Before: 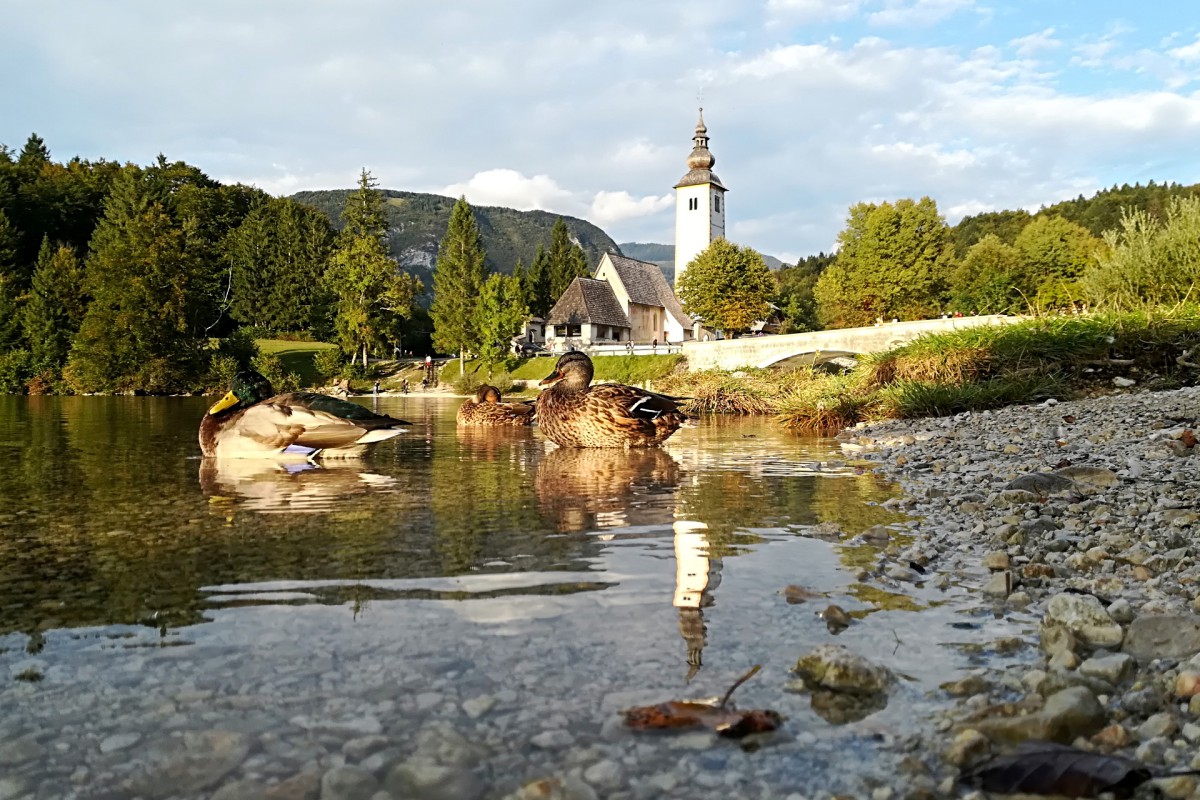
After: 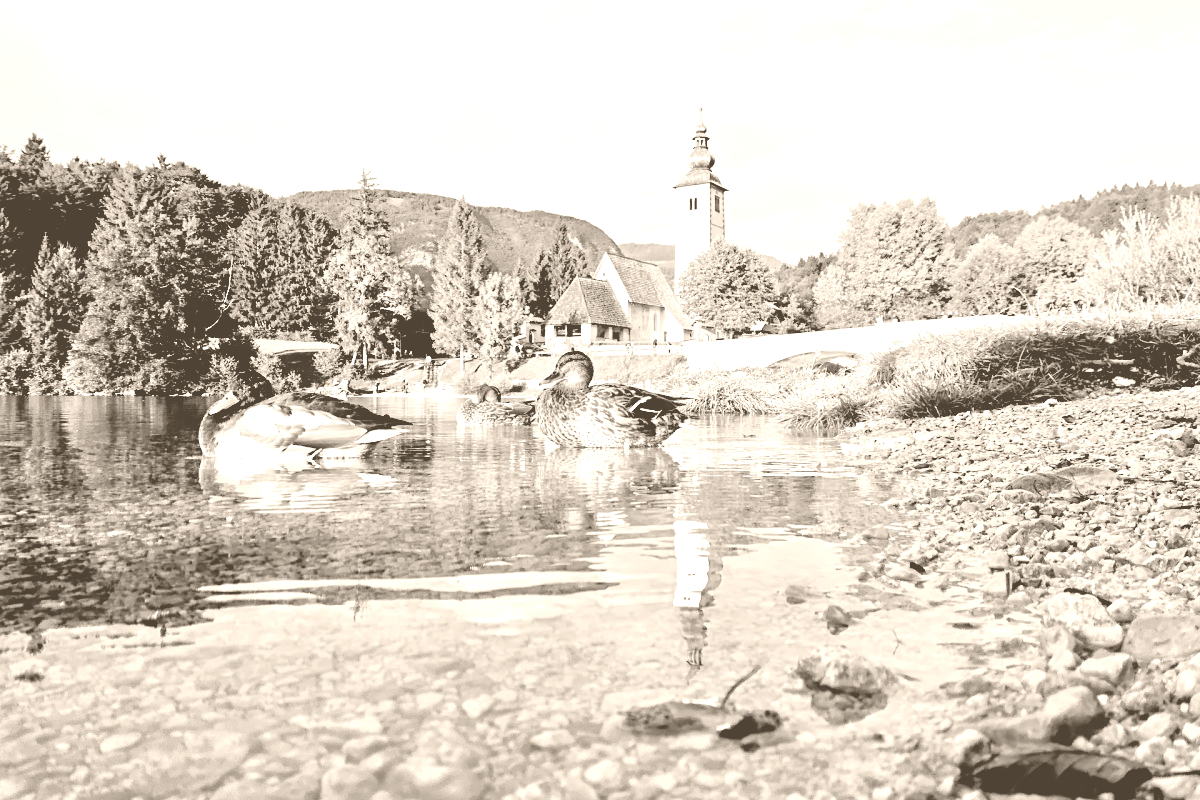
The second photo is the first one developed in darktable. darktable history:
colorize: hue 34.49°, saturation 35.33%, source mix 100%, version 1
filmic rgb: black relative exposure -4.14 EV, white relative exposure 5.1 EV, hardness 2.11, contrast 1.165
tone equalizer: -7 EV 0.15 EV, -6 EV 0.6 EV, -5 EV 1.15 EV, -4 EV 1.33 EV, -3 EV 1.15 EV, -2 EV 0.6 EV, -1 EV 0.15 EV, mask exposure compensation -0.5 EV
